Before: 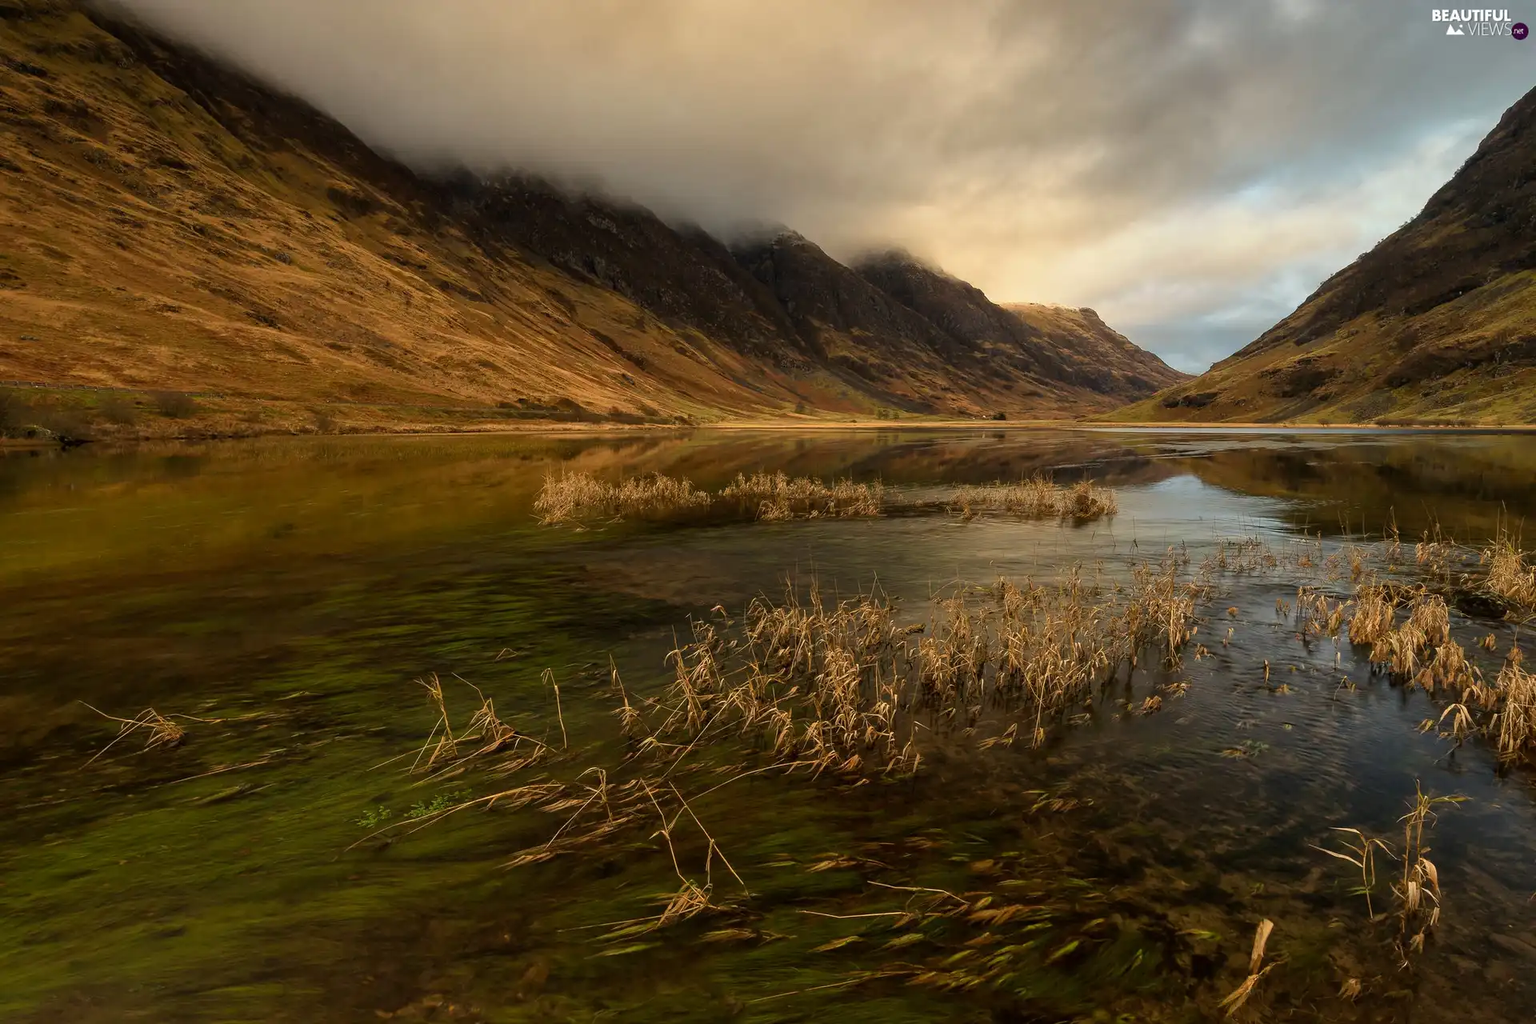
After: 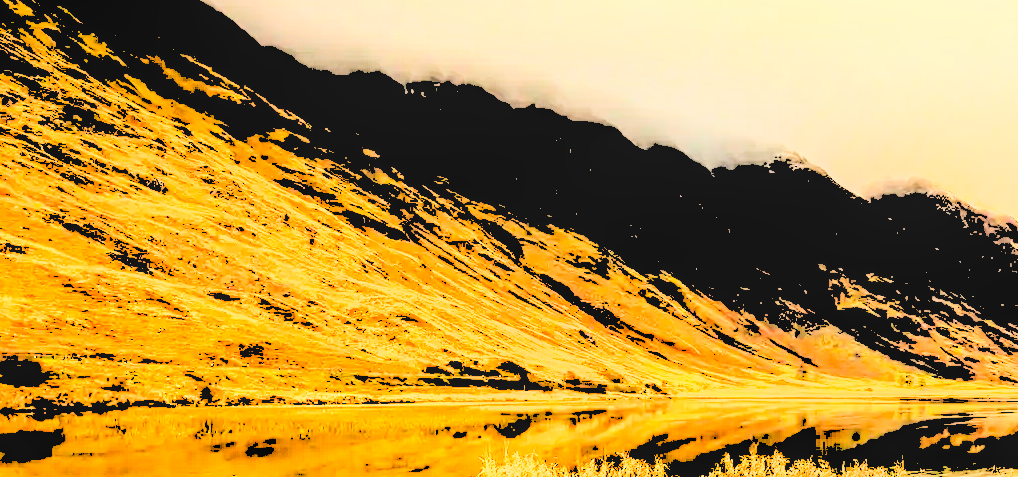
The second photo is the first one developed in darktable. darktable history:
shadows and highlights: shadows 51.8, highlights -28.46, soften with gaussian
crop: left 10.352%, top 10.71%, right 36.599%, bottom 51.972%
local contrast: on, module defaults
tone equalizer: -8 EV -0.002 EV, -7 EV 0.004 EV, -6 EV -0.03 EV, -5 EV 0.019 EV, -4 EV -0.015 EV, -3 EV 0.006 EV, -2 EV -0.055 EV, -1 EV -0.318 EV, +0 EV -0.56 EV, edges refinement/feathering 500, mask exposure compensation -1.57 EV, preserve details guided filter
levels: levels [0.246, 0.256, 0.506]
